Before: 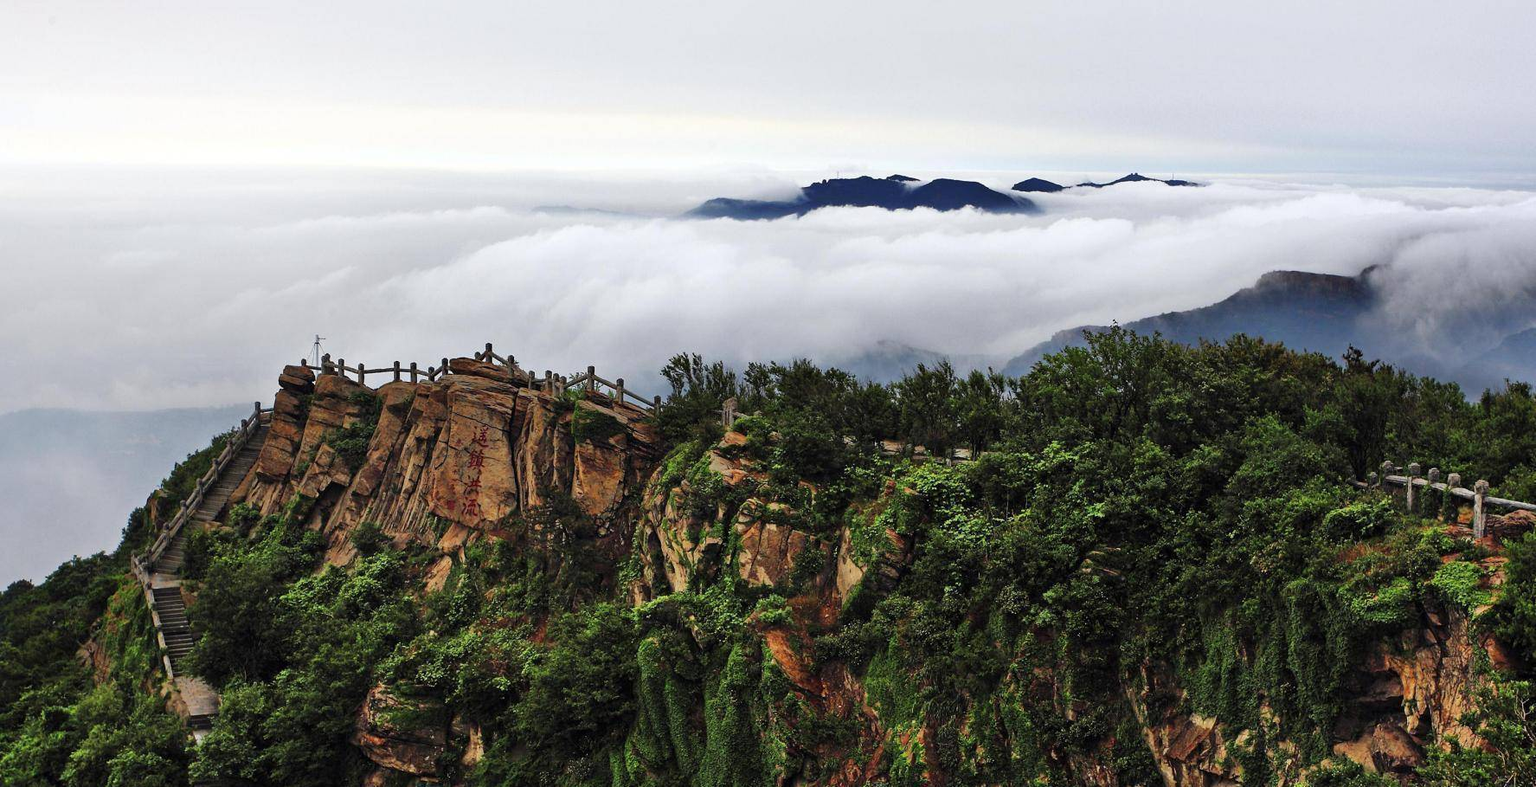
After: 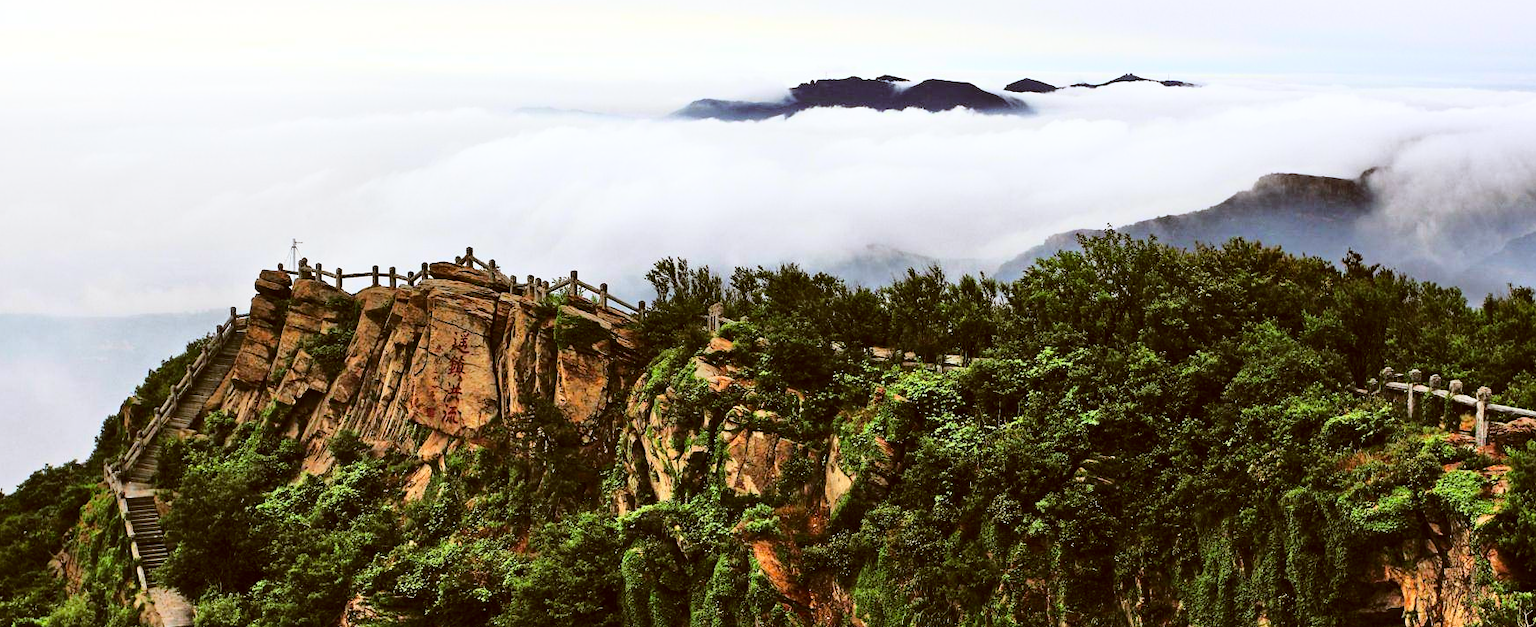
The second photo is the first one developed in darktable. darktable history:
crop and rotate: left 1.963%, top 12.915%, right 0.177%, bottom 8.886%
color correction: highlights a* -0.386, highlights b* 0.17, shadows a* 4.66, shadows b* 20.62
base curve: curves: ch0 [(0, 0) (0.028, 0.03) (0.121, 0.232) (0.46, 0.748) (0.859, 0.968) (1, 1)]
